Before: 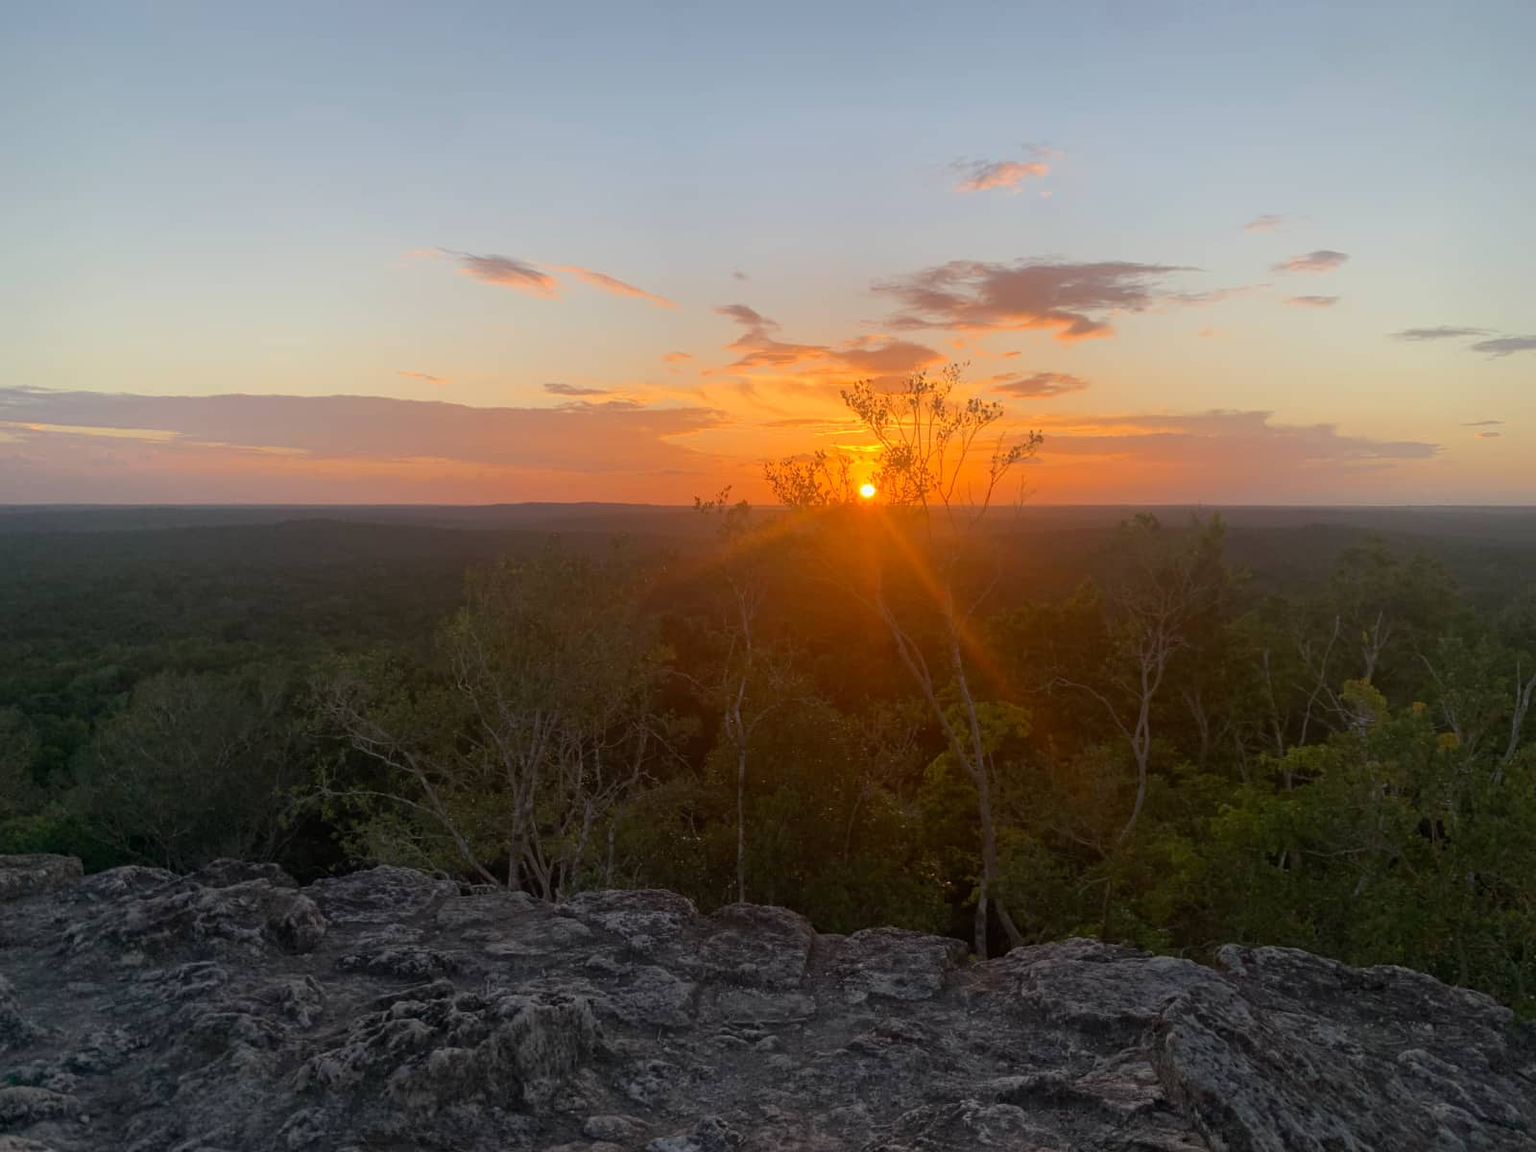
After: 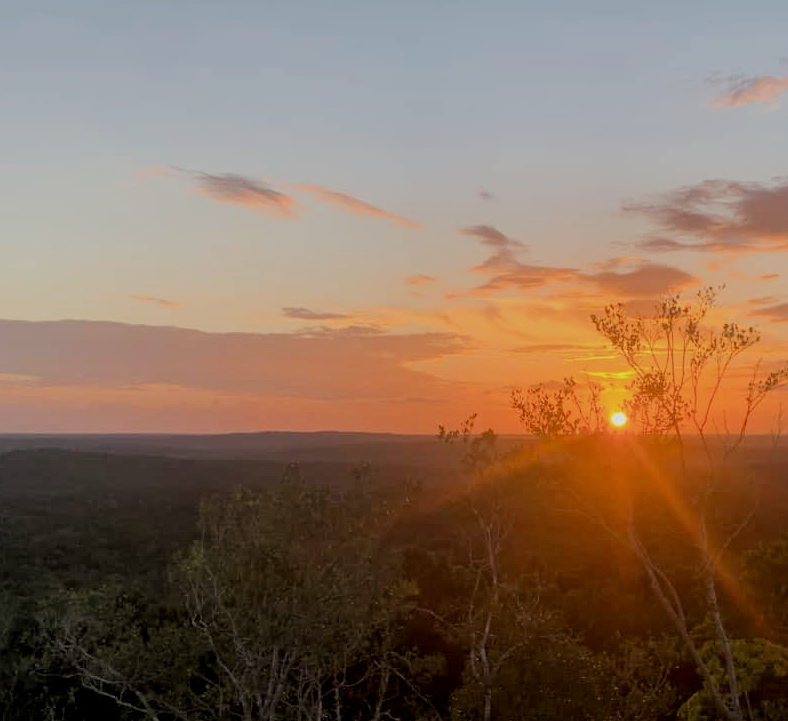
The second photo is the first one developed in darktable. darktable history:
crop: left 17.835%, top 7.675%, right 32.881%, bottom 32.213%
local contrast: detail 130%
filmic rgb: black relative exposure -6.98 EV, white relative exposure 5.63 EV, hardness 2.86
